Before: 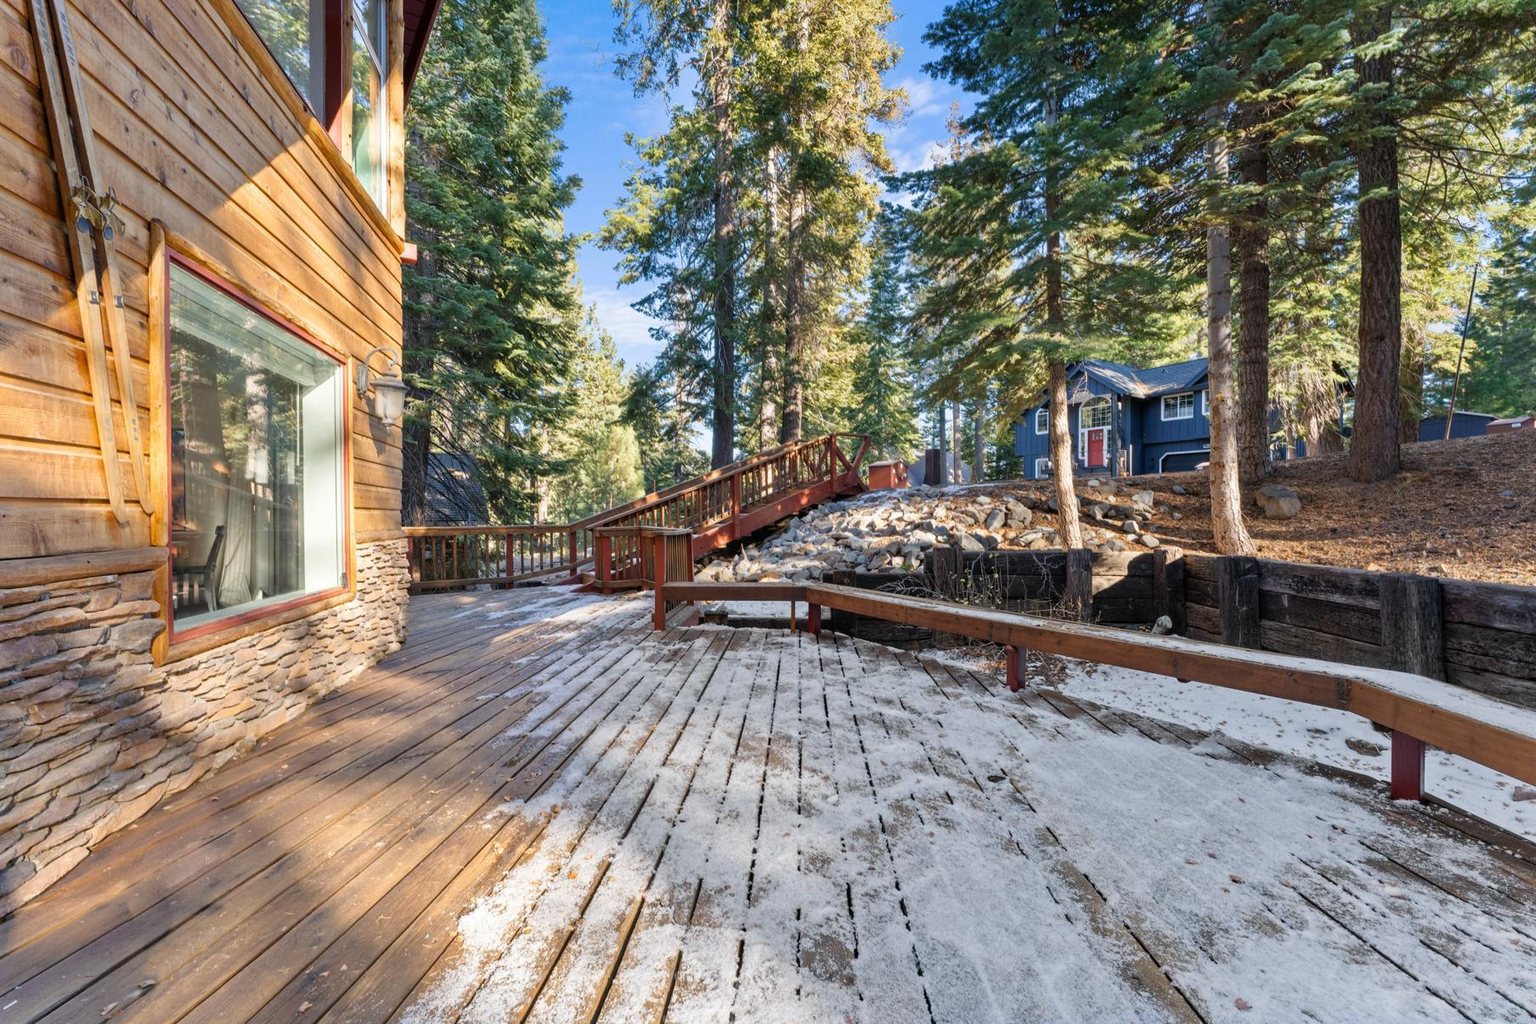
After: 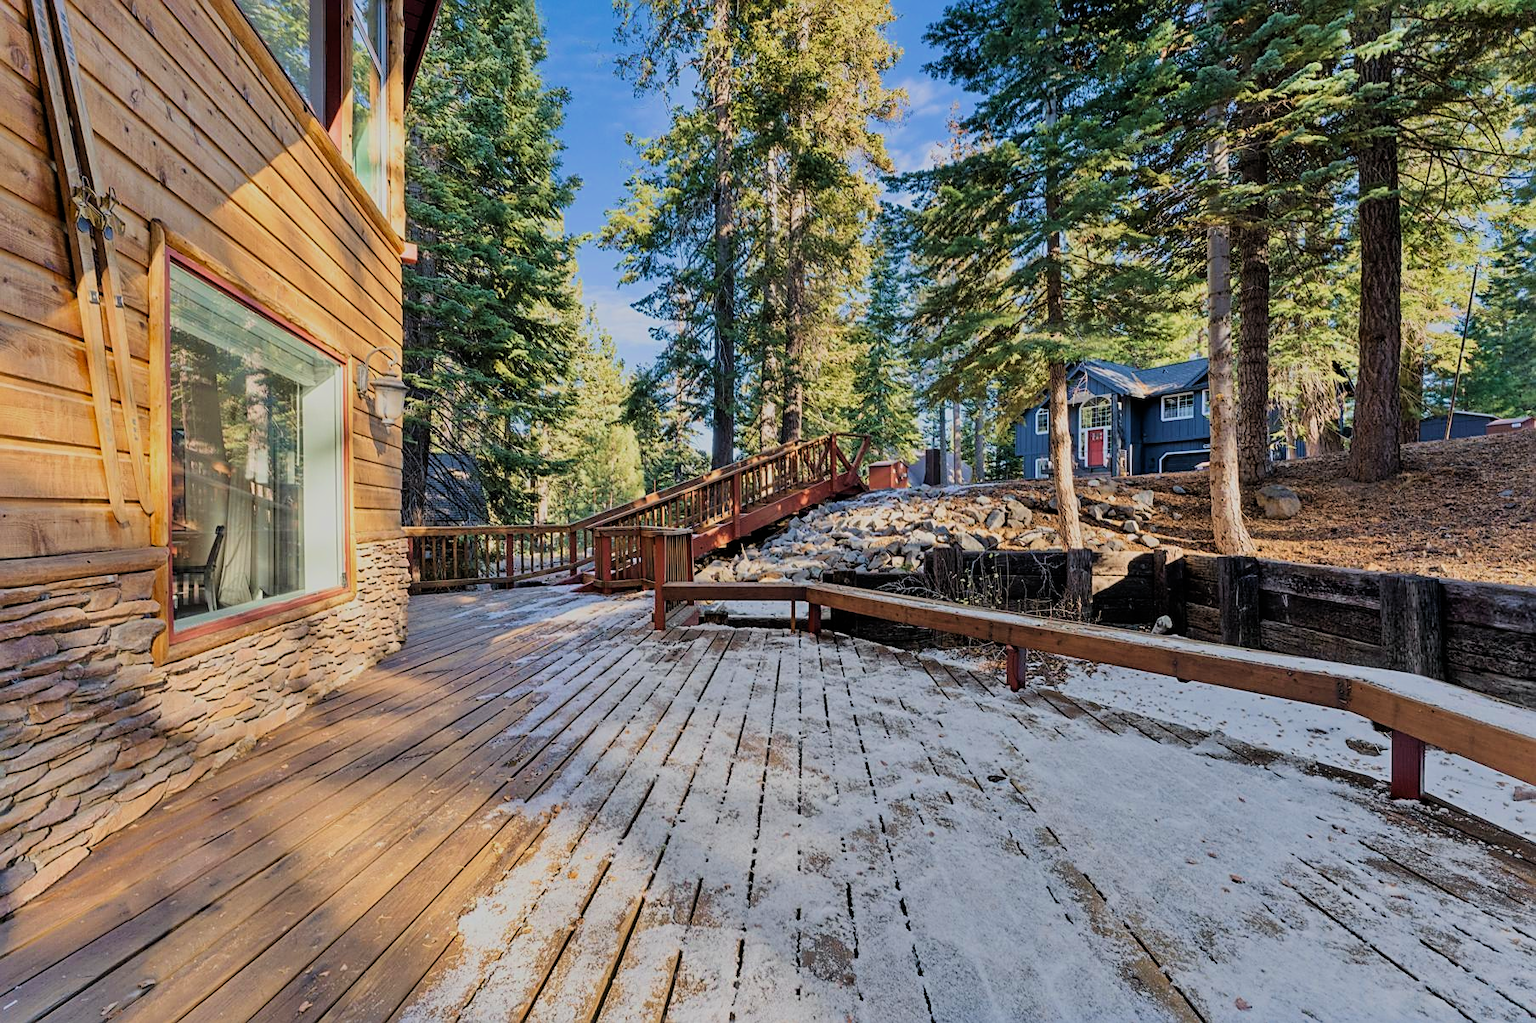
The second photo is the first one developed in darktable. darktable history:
filmic rgb: black relative exposure -7.36 EV, white relative exposure 5.05 EV, hardness 3.21, color science v6 (2022)
sharpen: on, module defaults
velvia: on, module defaults
shadows and highlights: shadows 43.82, white point adjustment -1.35, soften with gaussian
